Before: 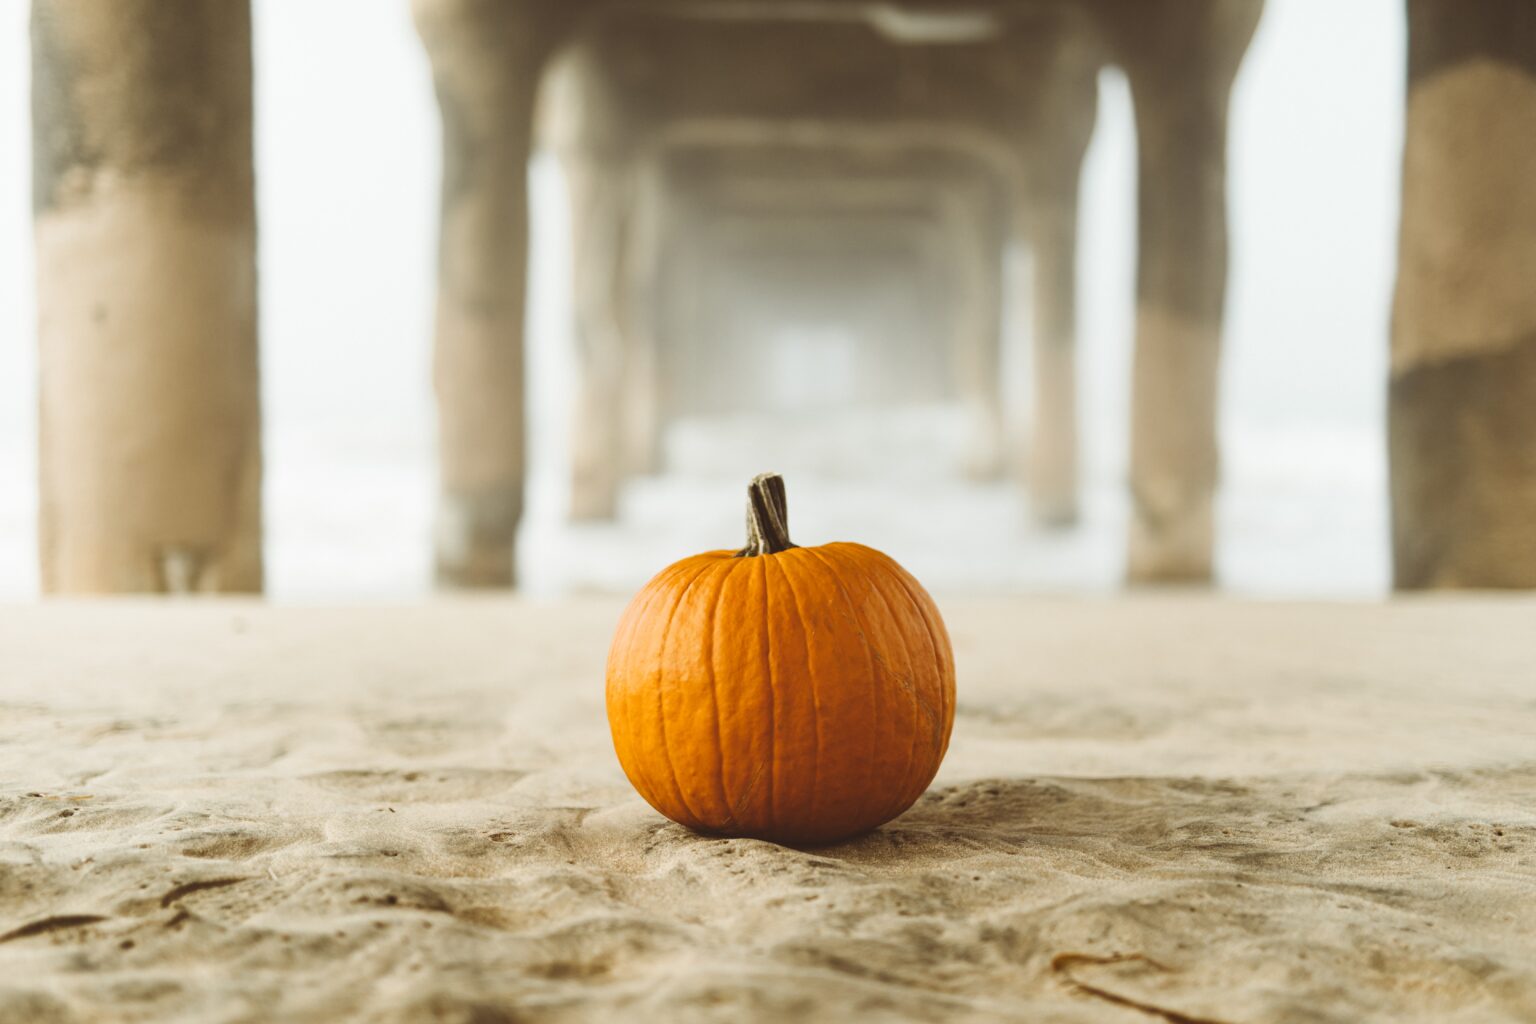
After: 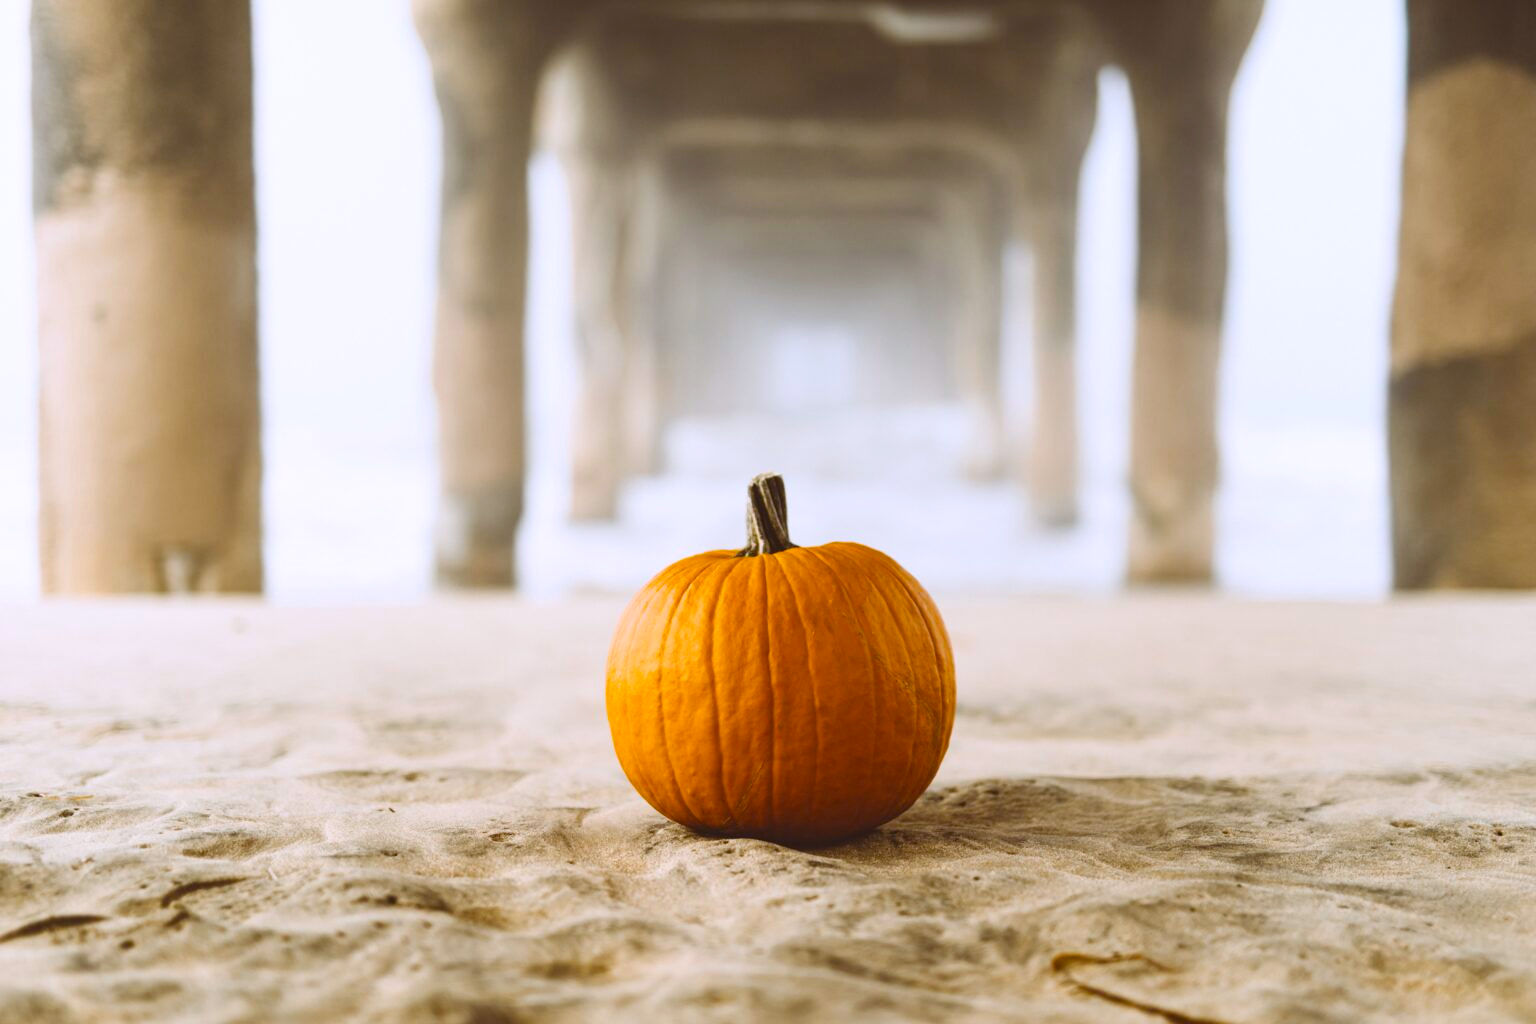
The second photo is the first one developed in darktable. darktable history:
color balance rgb: perceptual saturation grading › global saturation 20%, global vibrance 20%
white balance: red 1.004, blue 1.096
tone curve: curves: ch0 [(0, 0) (0.08, 0.069) (0.4, 0.391) (0.6, 0.609) (0.92, 0.93) (1, 1)], color space Lab, independent channels, preserve colors none
